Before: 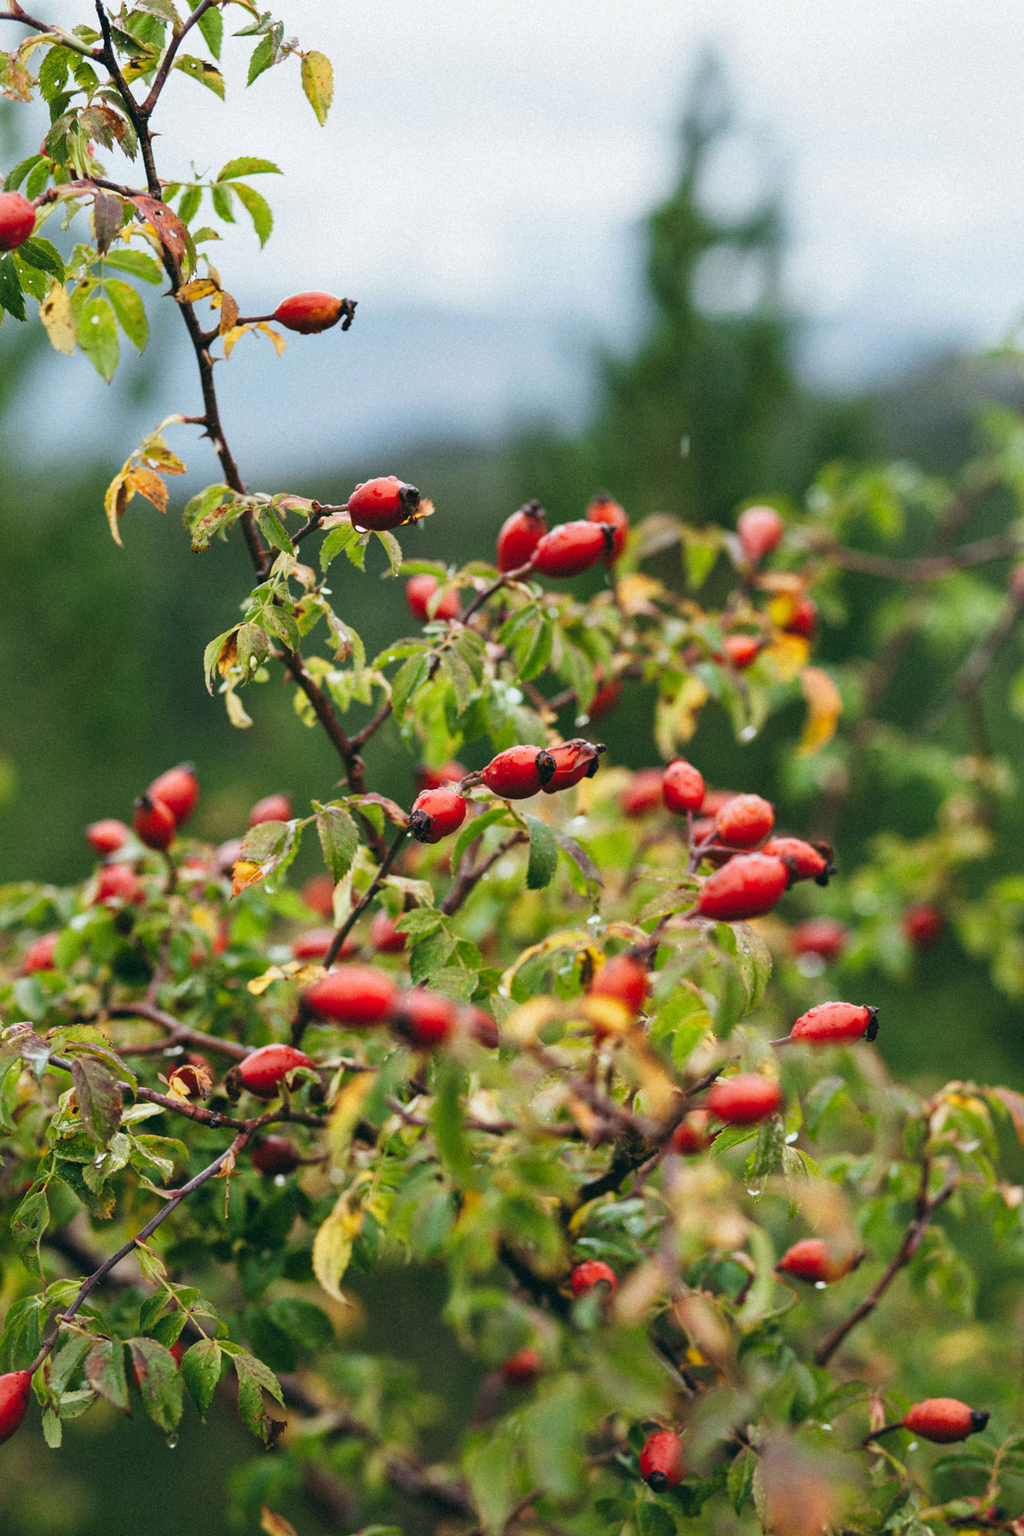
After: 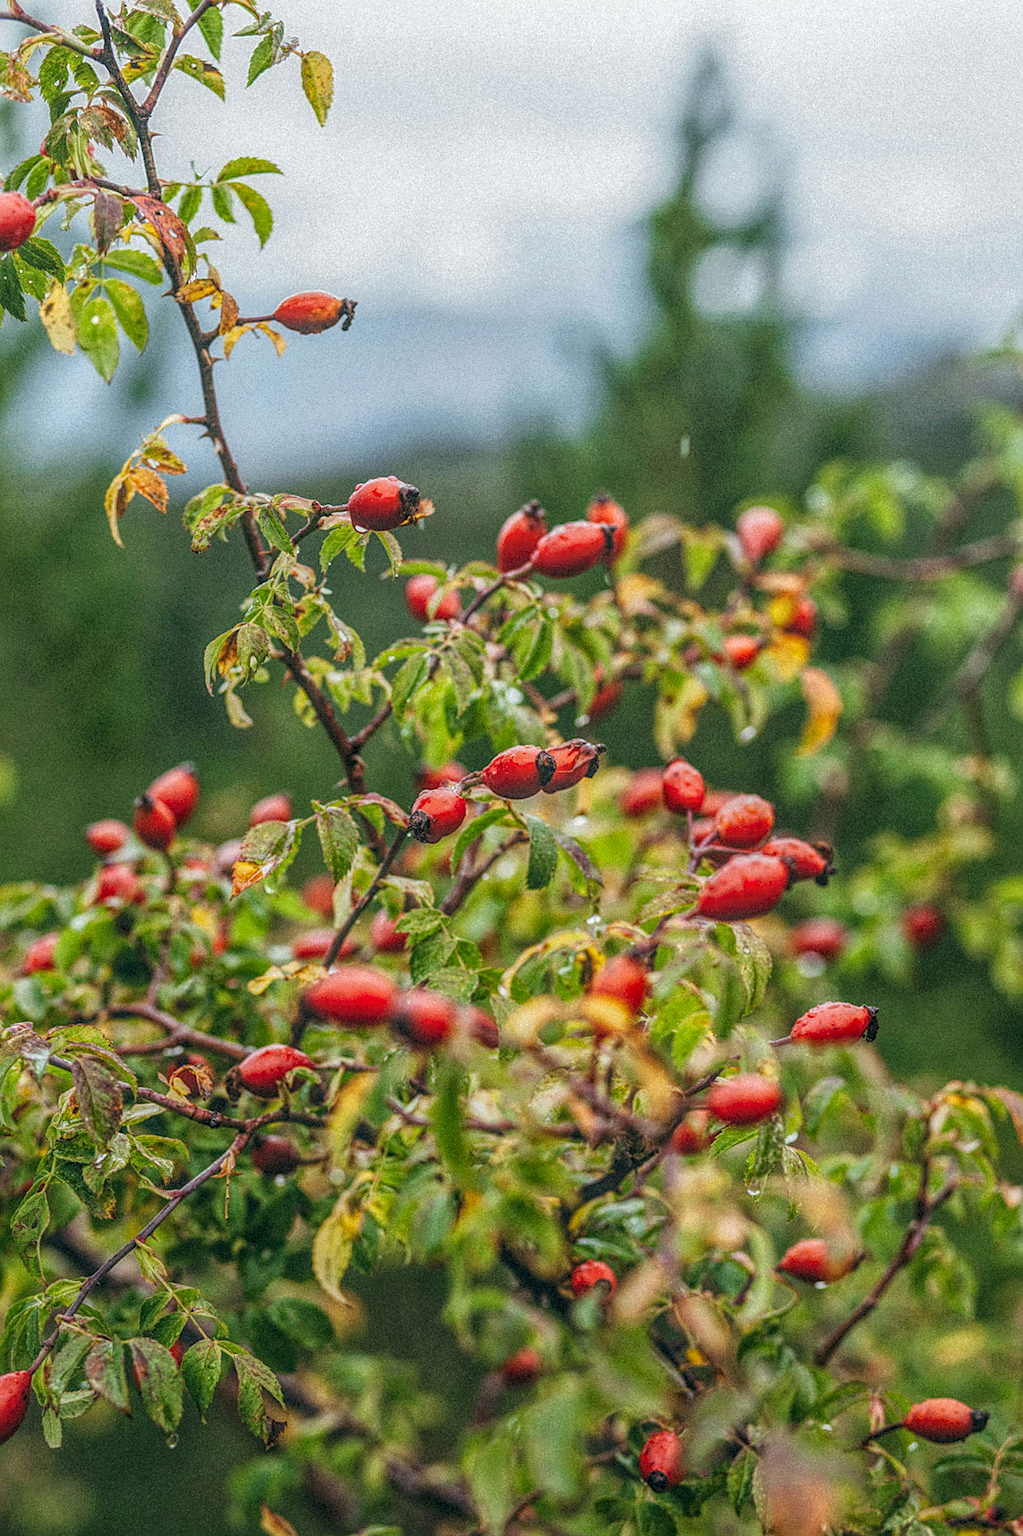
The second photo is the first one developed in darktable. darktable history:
sharpen: on, module defaults
local contrast: highlights 20%, shadows 31%, detail 199%, midtone range 0.2
